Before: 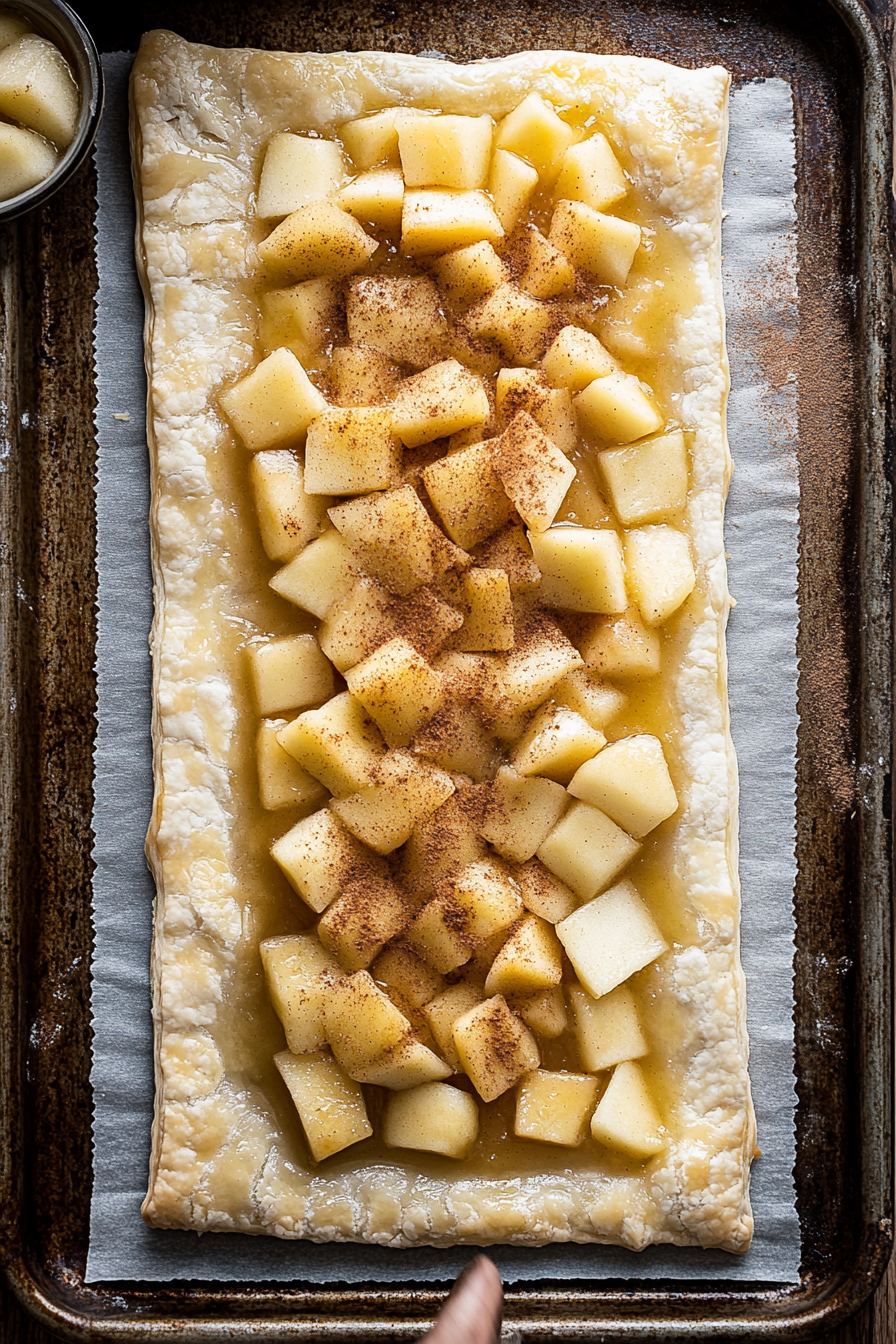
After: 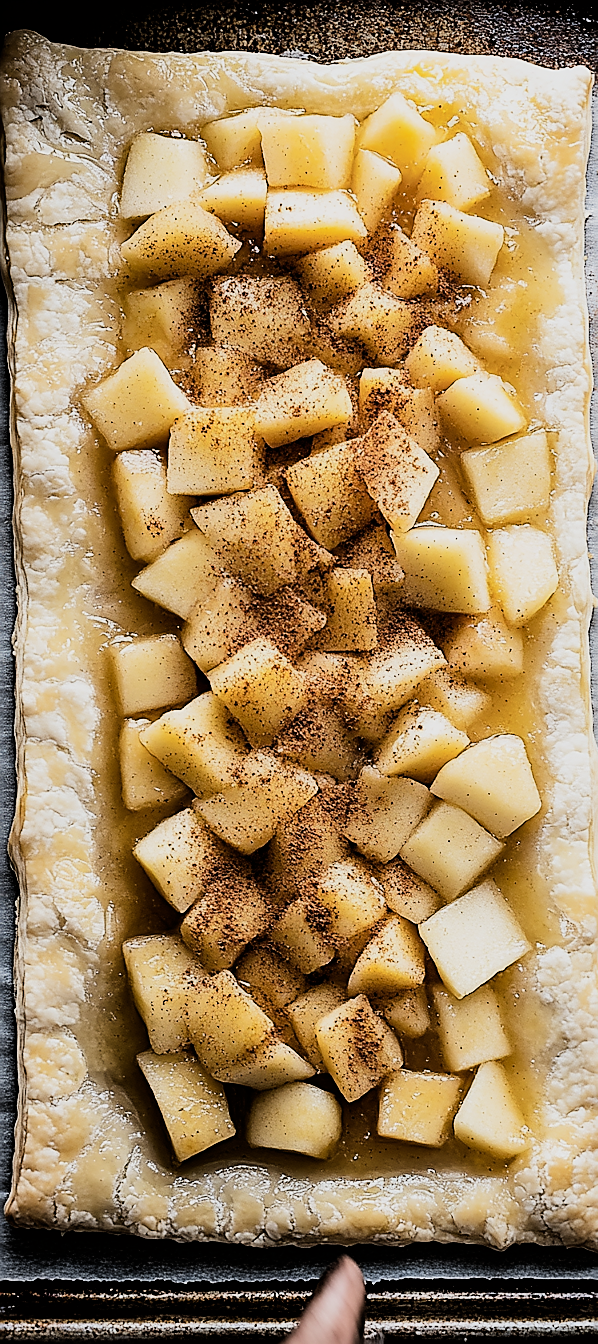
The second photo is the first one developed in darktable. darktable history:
exposure: exposure -0.154 EV, compensate exposure bias true, compensate highlight preservation false
crop and rotate: left 15.311%, right 17.932%
filmic rgb: black relative exposure -5.12 EV, white relative exposure 3.97 EV, threshold 5.97 EV, hardness 2.91, contrast 1.5, enable highlight reconstruction true
sharpen: radius 1.36, amount 1.263, threshold 0.837
